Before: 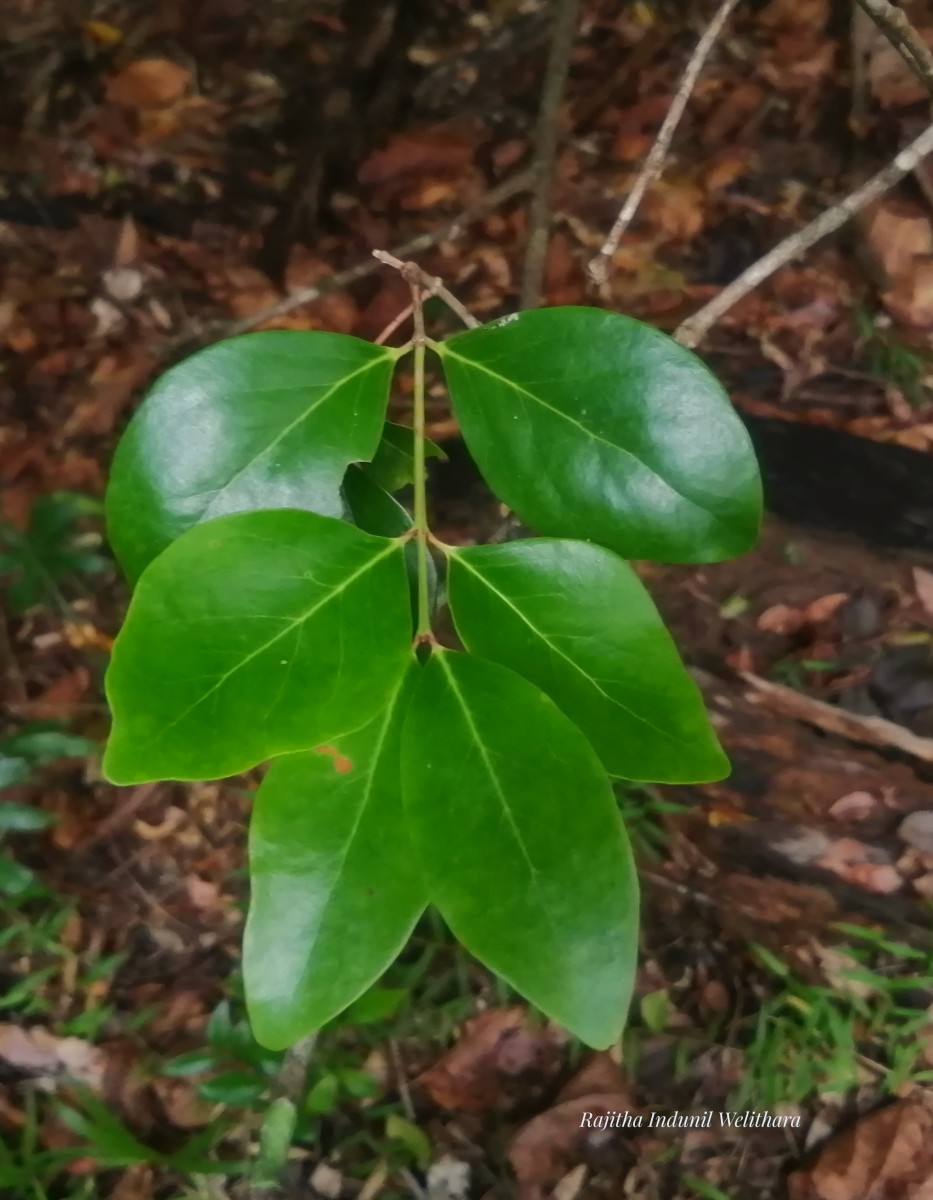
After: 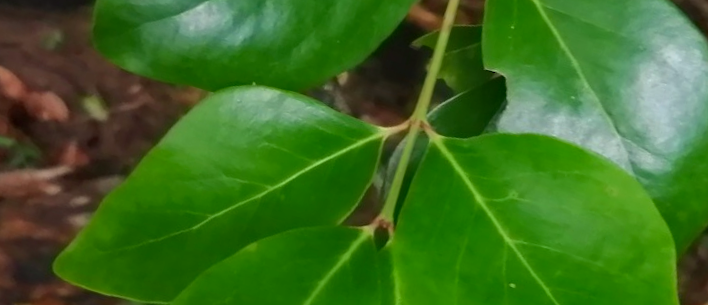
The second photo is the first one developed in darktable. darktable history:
crop and rotate: angle 16.12°, top 30.835%, bottom 35.653%
haze removal: compatibility mode true, adaptive false
